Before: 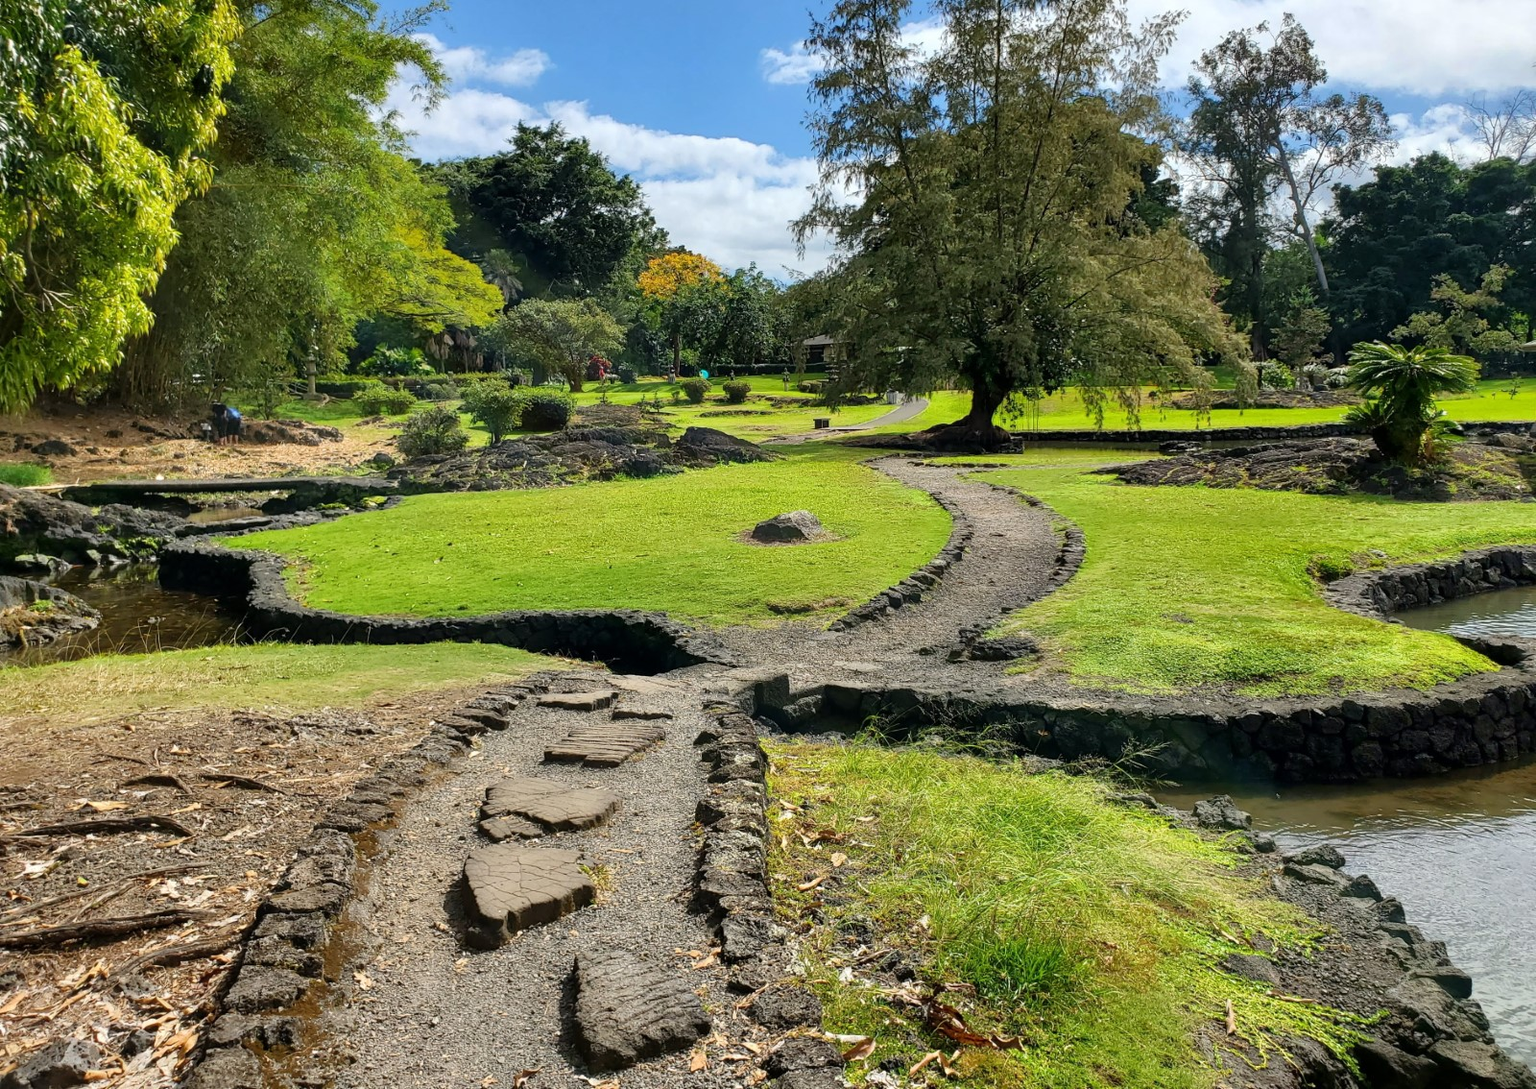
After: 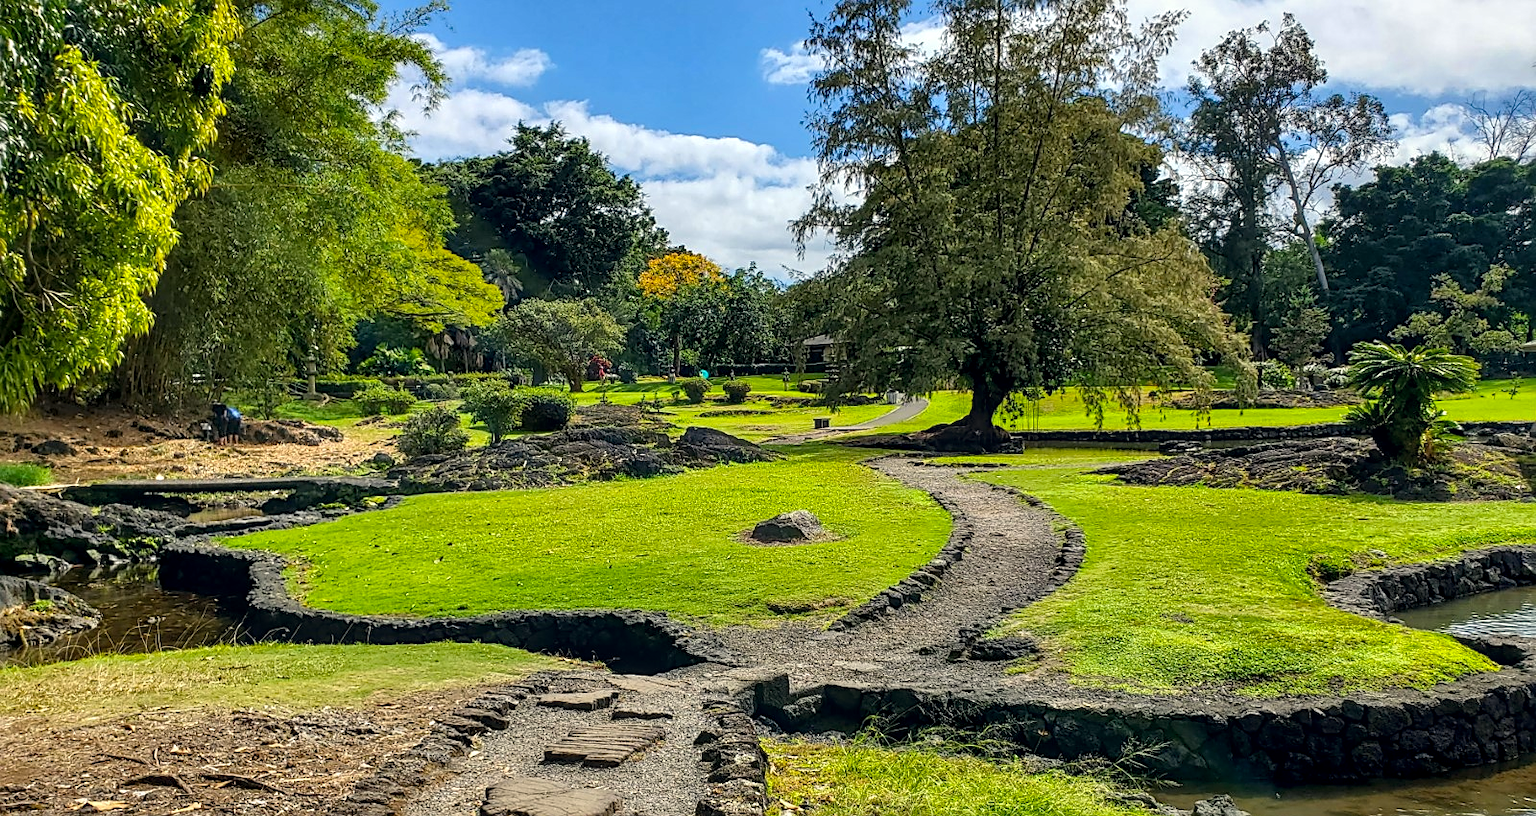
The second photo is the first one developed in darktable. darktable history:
color correction: highlights a* 0.503, highlights b* 2.69, shadows a* -0.782, shadows b* -4.61
crop: bottom 24.88%
color balance rgb: perceptual saturation grading › global saturation 16.166%
sharpen: on, module defaults
local contrast: detail 130%
